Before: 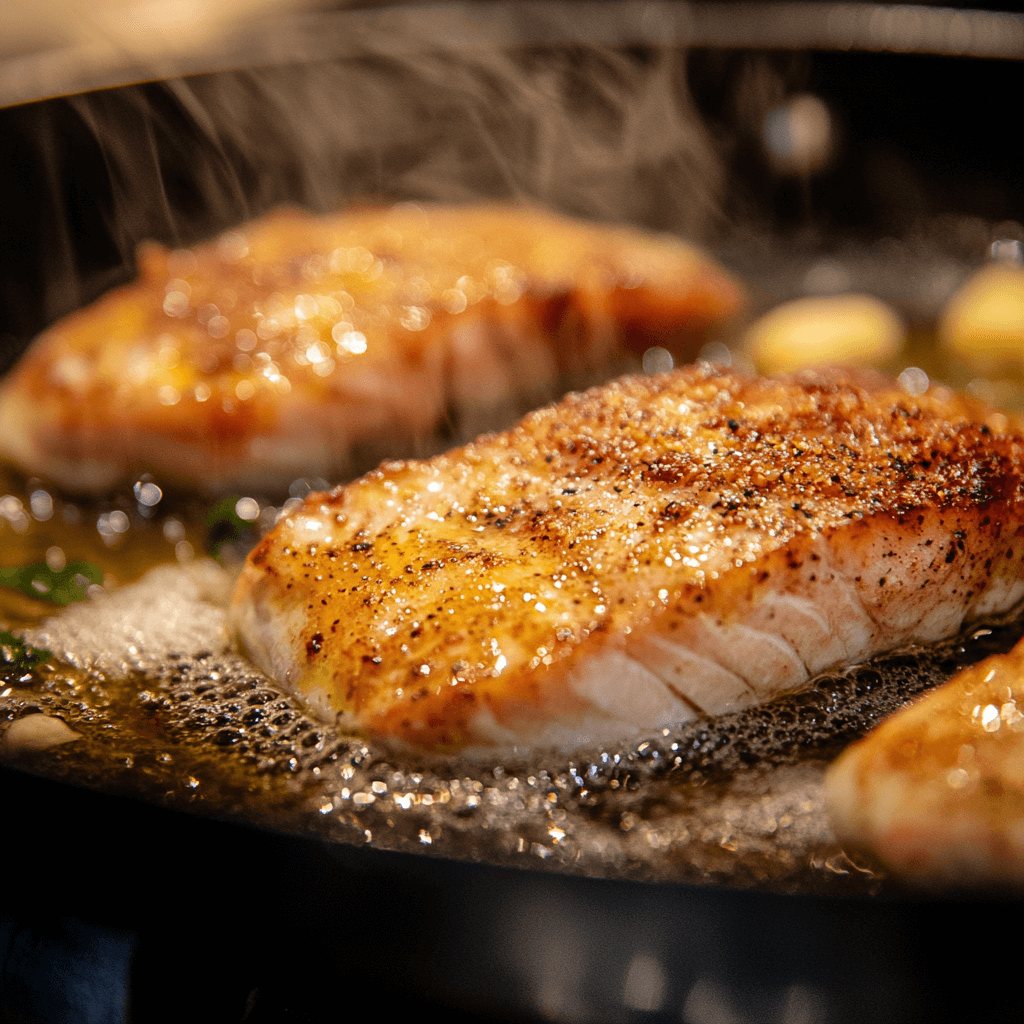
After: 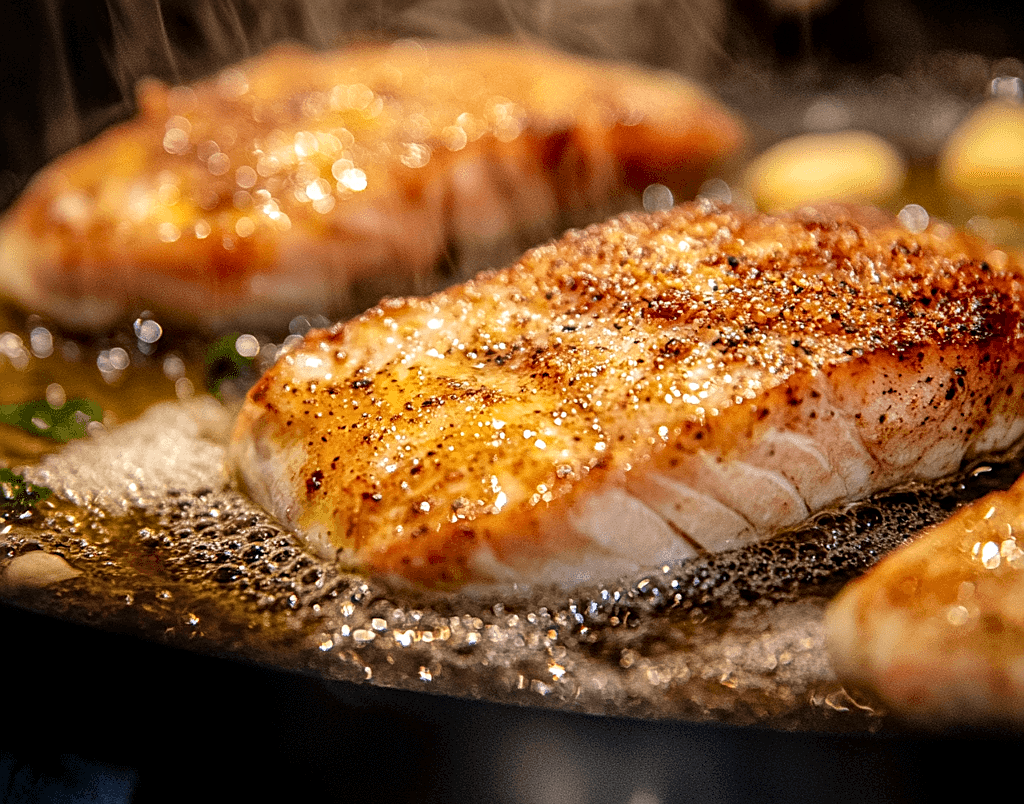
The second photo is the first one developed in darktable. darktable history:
local contrast: detail 130%
sharpen: on, module defaults
levels: levels [0, 0.478, 1]
crop and rotate: top 15.988%, bottom 5.432%
